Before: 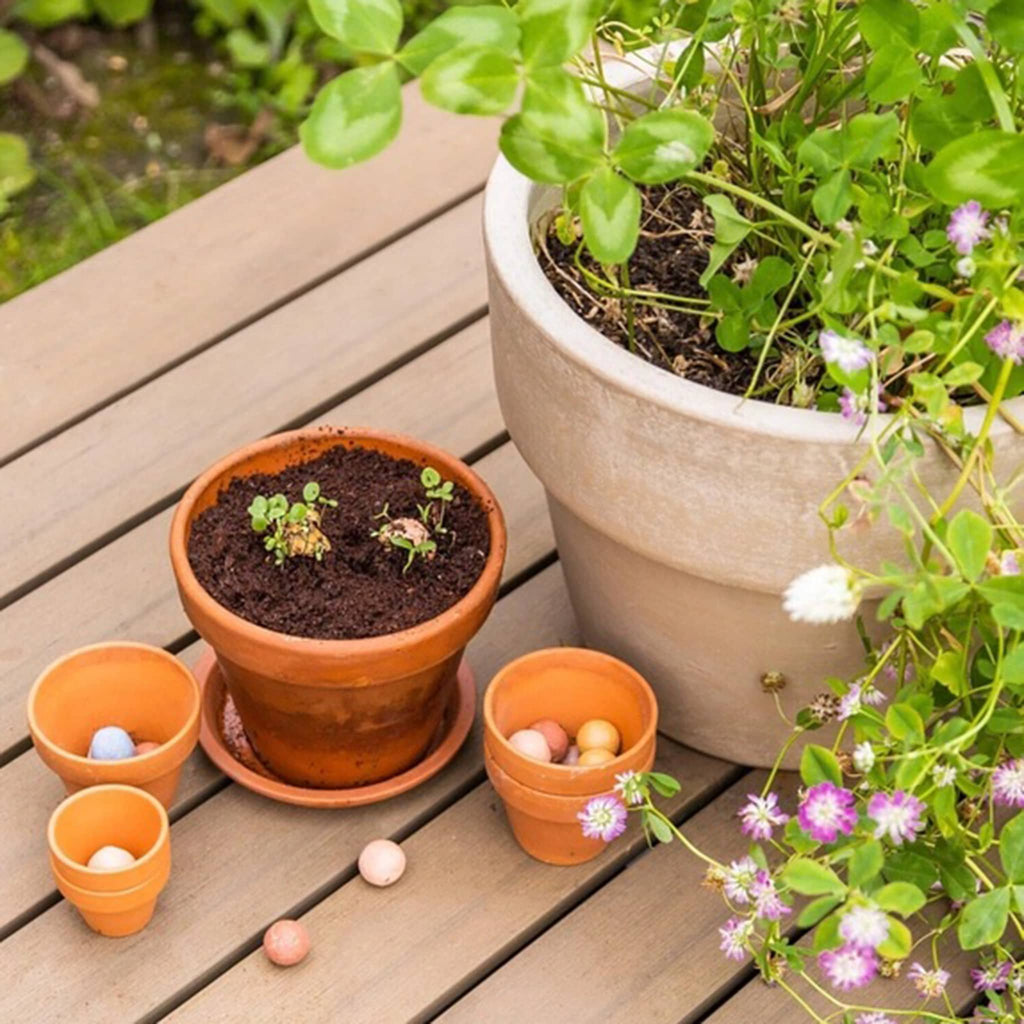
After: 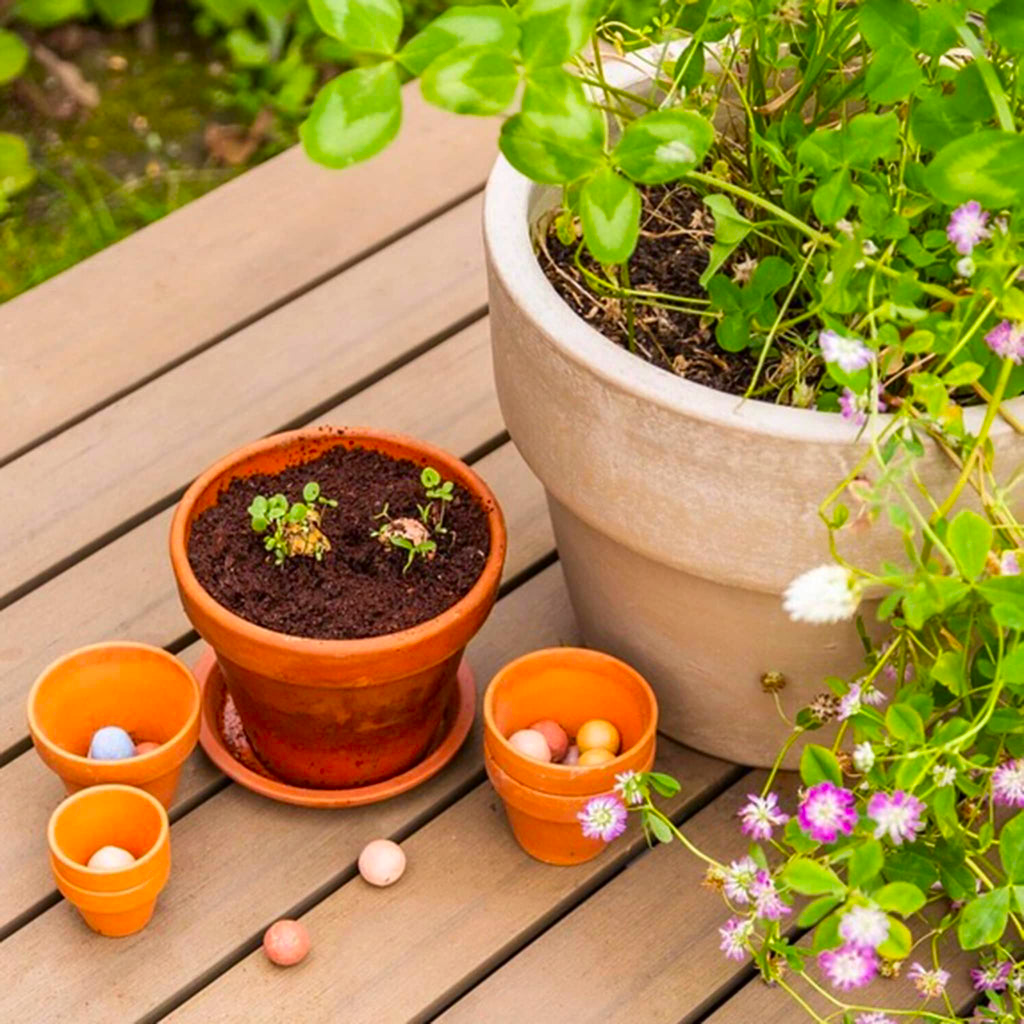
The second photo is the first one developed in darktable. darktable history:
contrast brightness saturation: brightness -0.026, saturation 0.35
